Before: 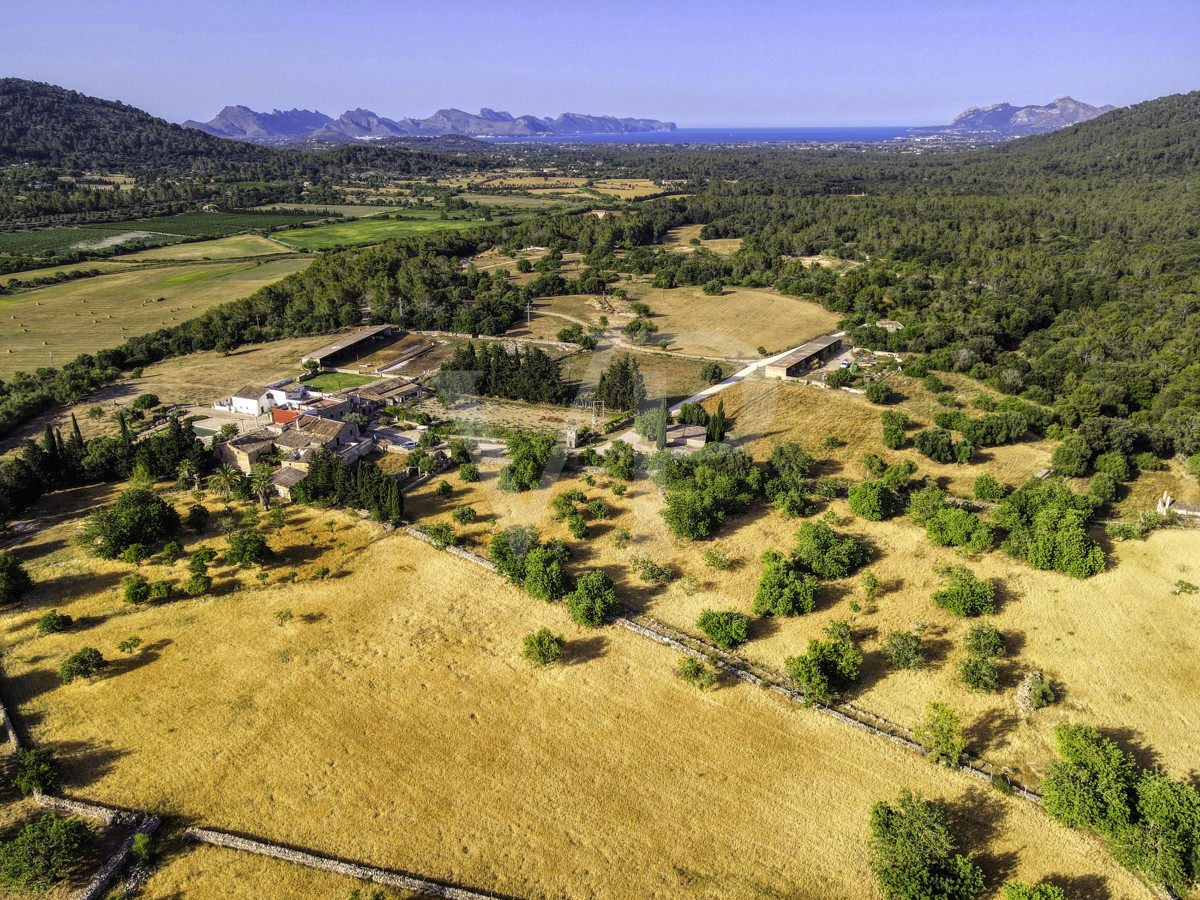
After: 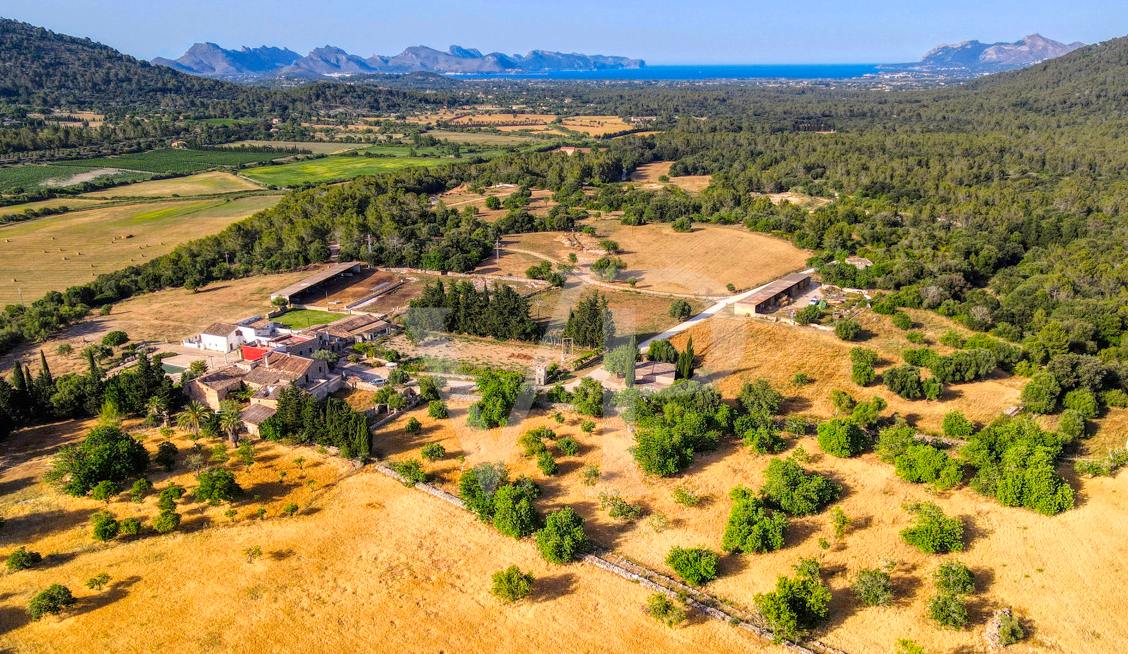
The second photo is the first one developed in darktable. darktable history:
crop: left 2.601%, top 7.004%, right 3.335%, bottom 20.253%
